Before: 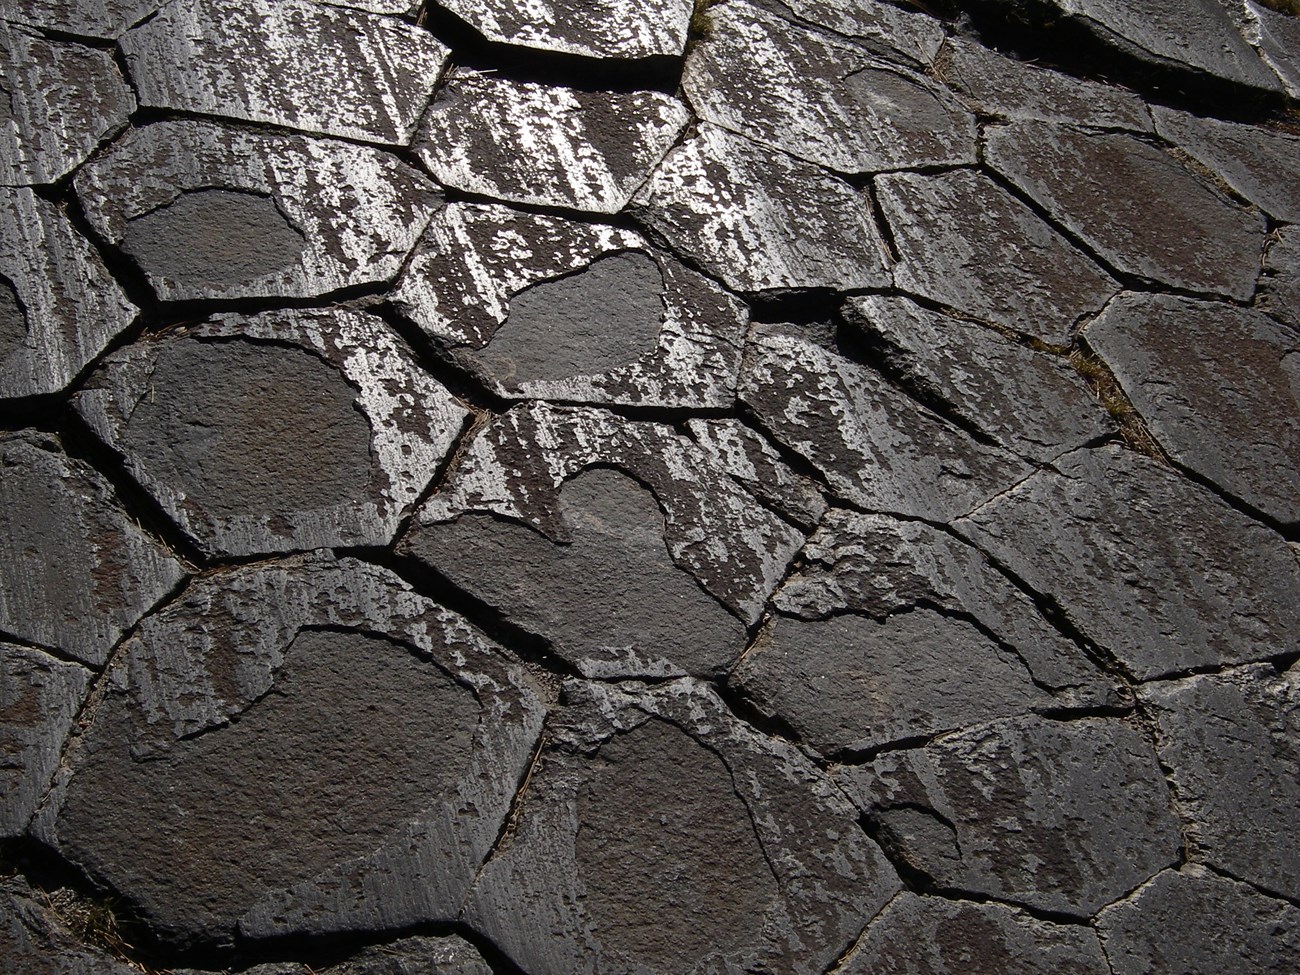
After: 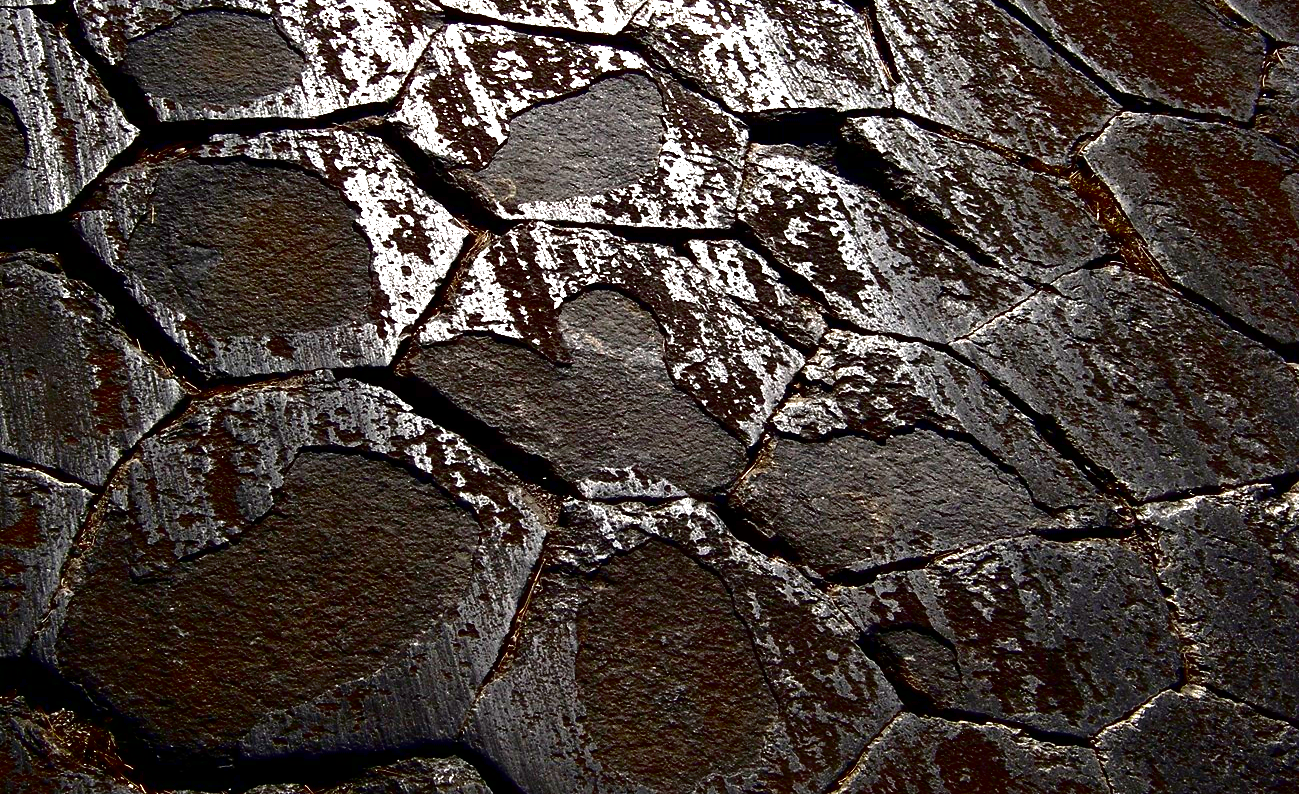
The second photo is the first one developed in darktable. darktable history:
exposure: black level correction 0, exposure 1 EV, compensate highlight preservation false
crop and rotate: top 18.507%
tone equalizer: -8 EV -0.75 EV, -7 EV -0.7 EV, -6 EV -0.6 EV, -5 EV -0.4 EV, -3 EV 0.4 EV, -2 EV 0.6 EV, -1 EV 0.7 EV, +0 EV 0.75 EV, edges refinement/feathering 500, mask exposure compensation -1.57 EV, preserve details no
contrast brightness saturation: brightness -1, saturation 1
base curve: curves: ch0 [(0, 0) (0.158, 0.273) (0.879, 0.895) (1, 1)], preserve colors none
